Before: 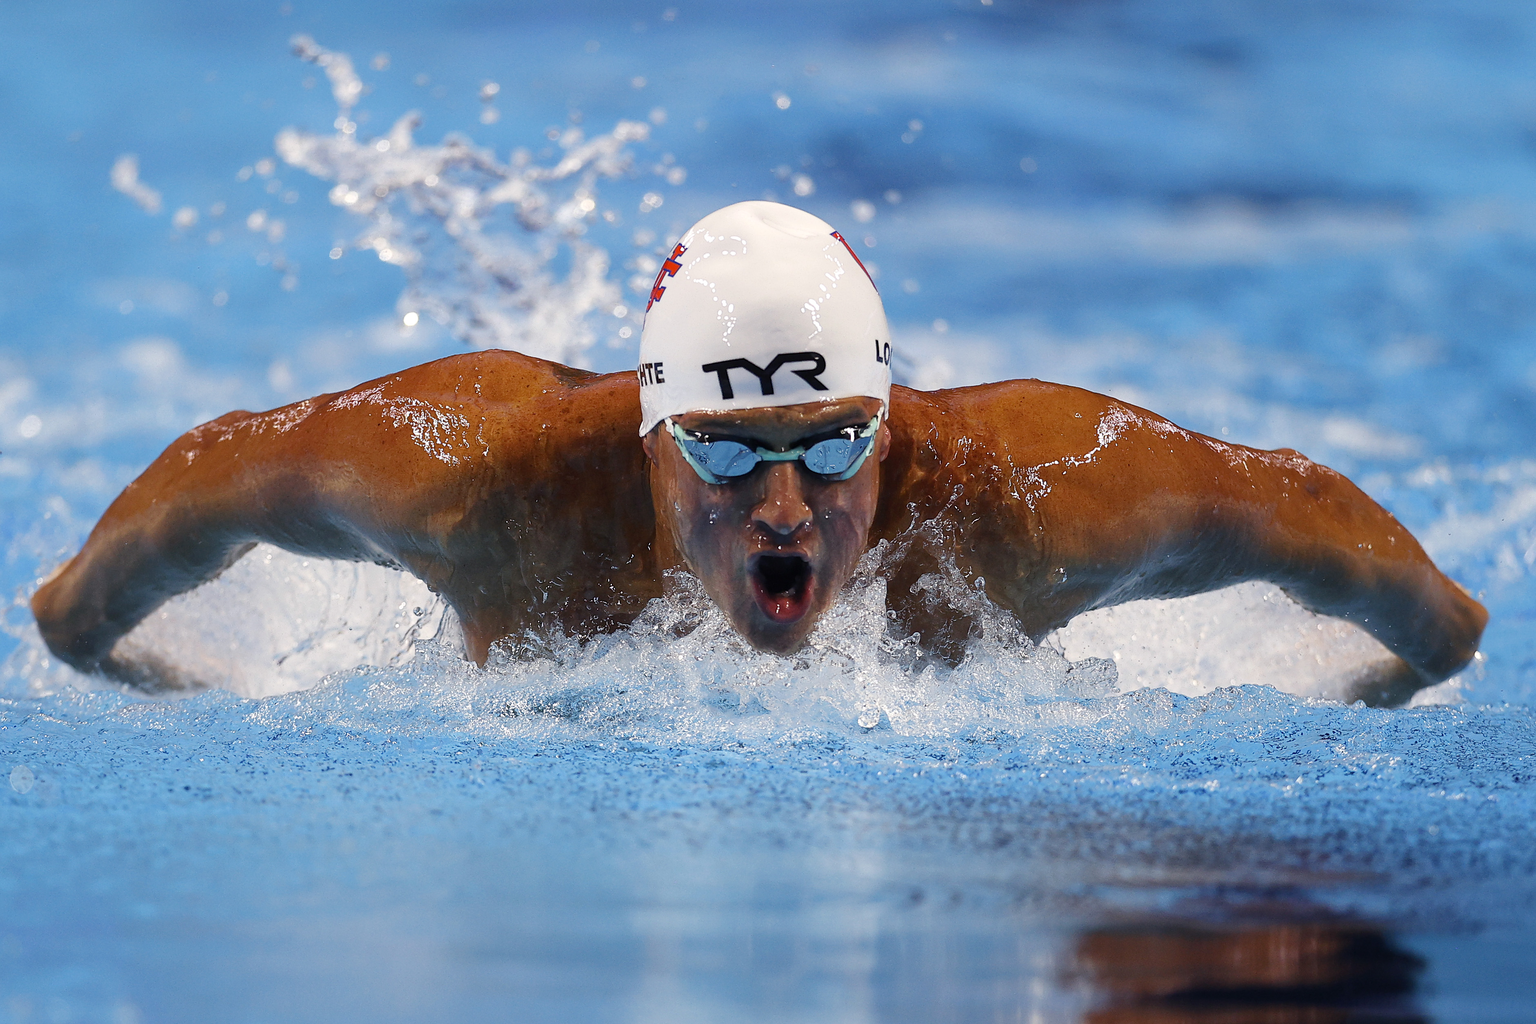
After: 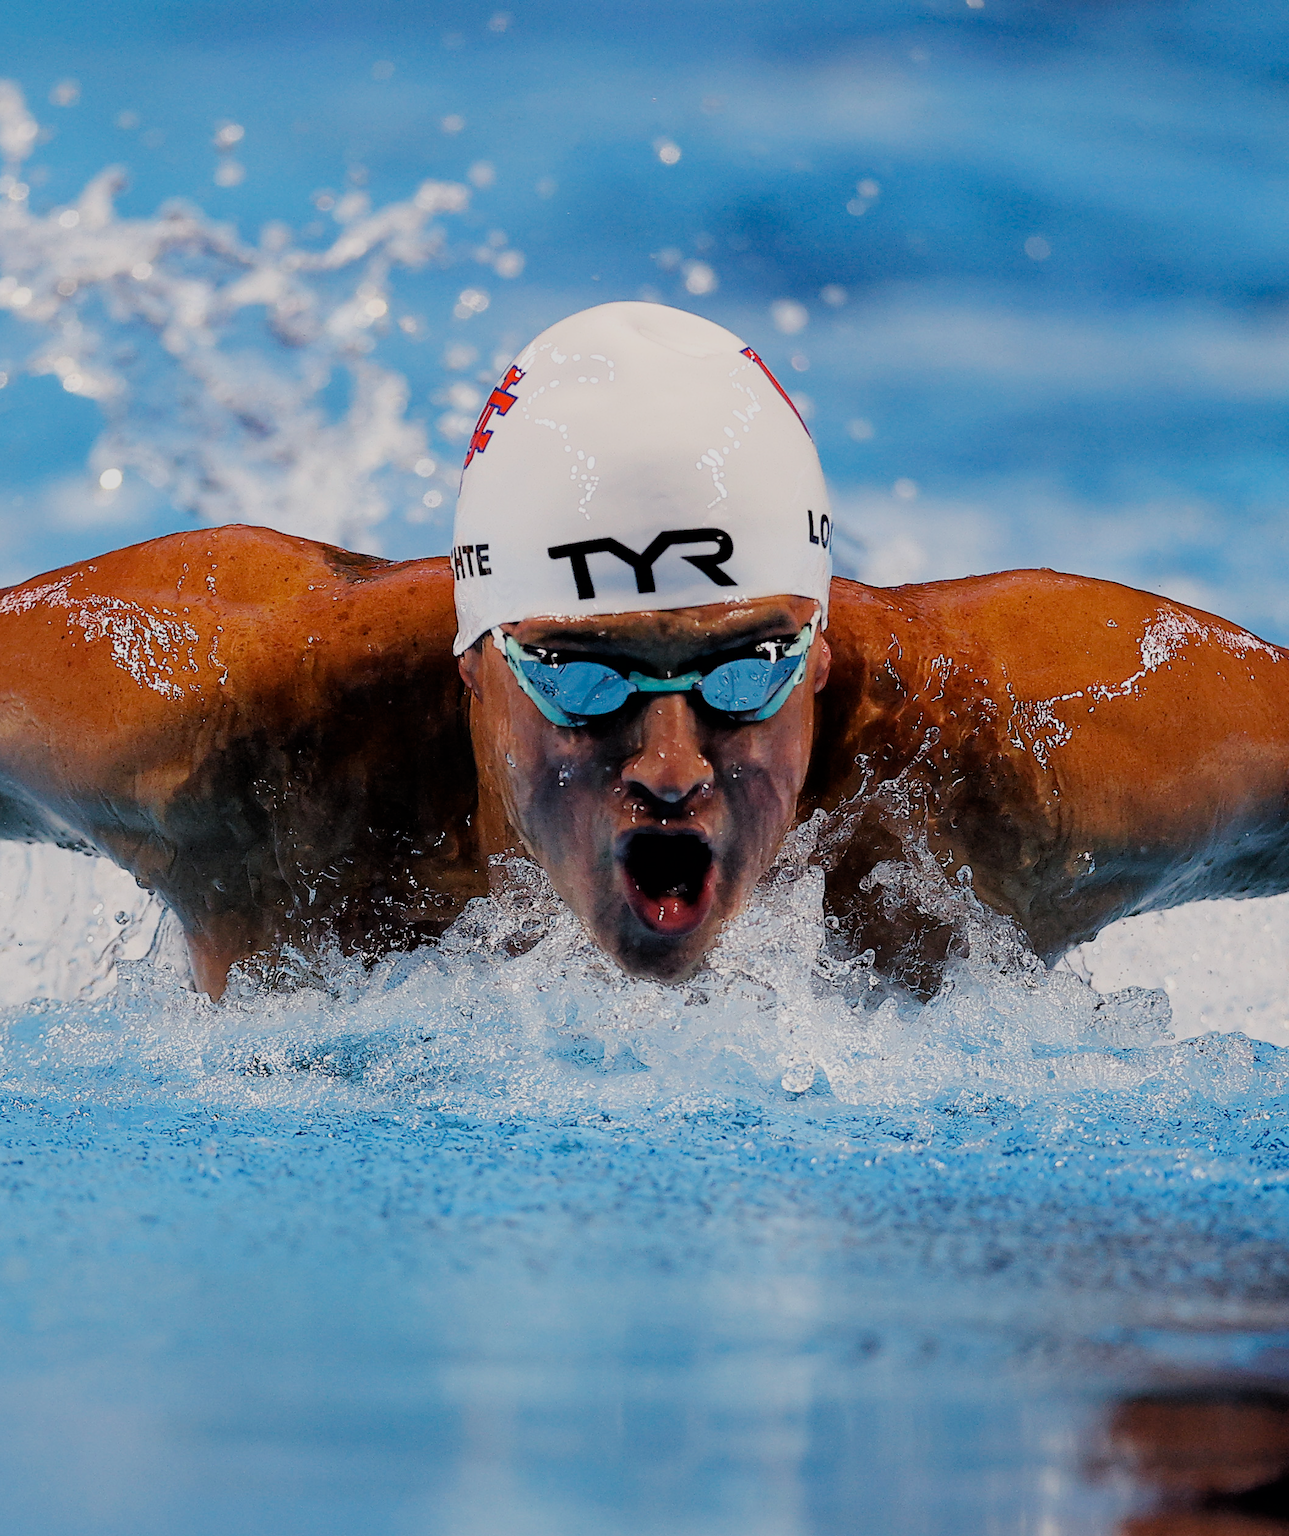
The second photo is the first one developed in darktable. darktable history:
filmic rgb: black relative exposure -4.77 EV, white relative exposure 4.06 EV, threshold 2.98 EV, hardness 2.8, enable highlight reconstruction true
crop: left 21.962%, right 22.047%, bottom 0.01%
